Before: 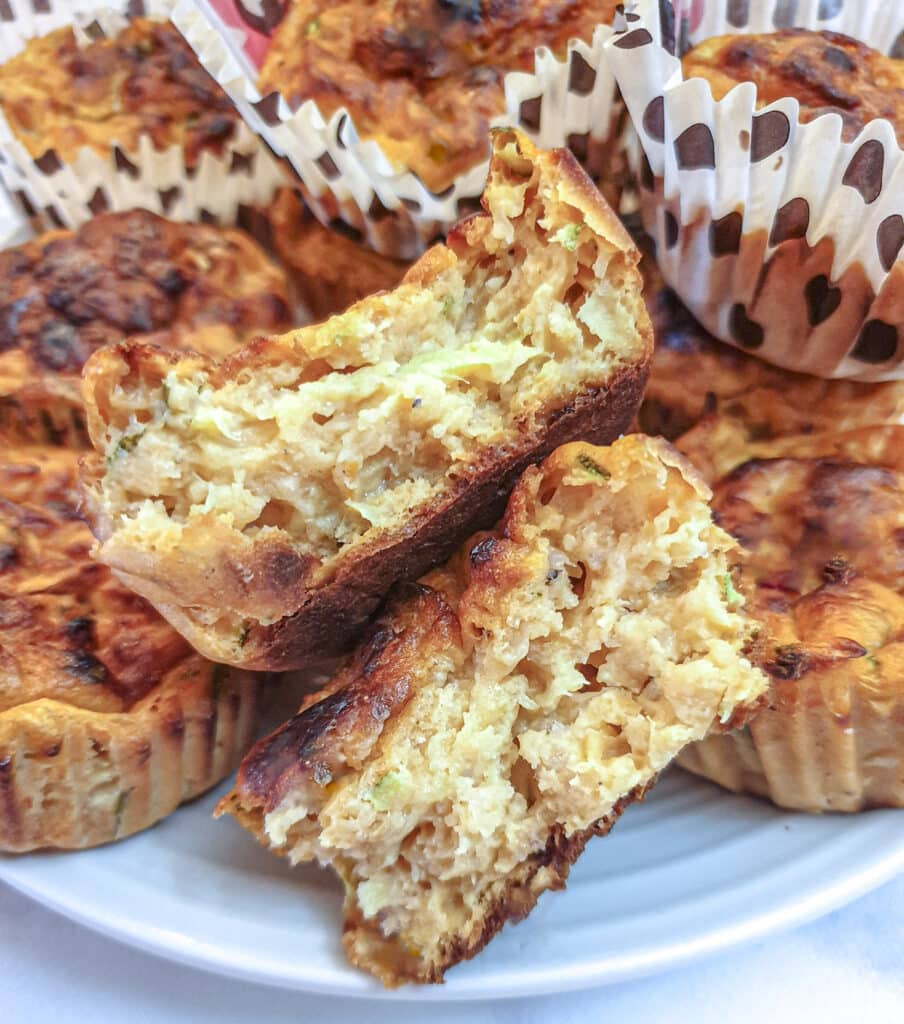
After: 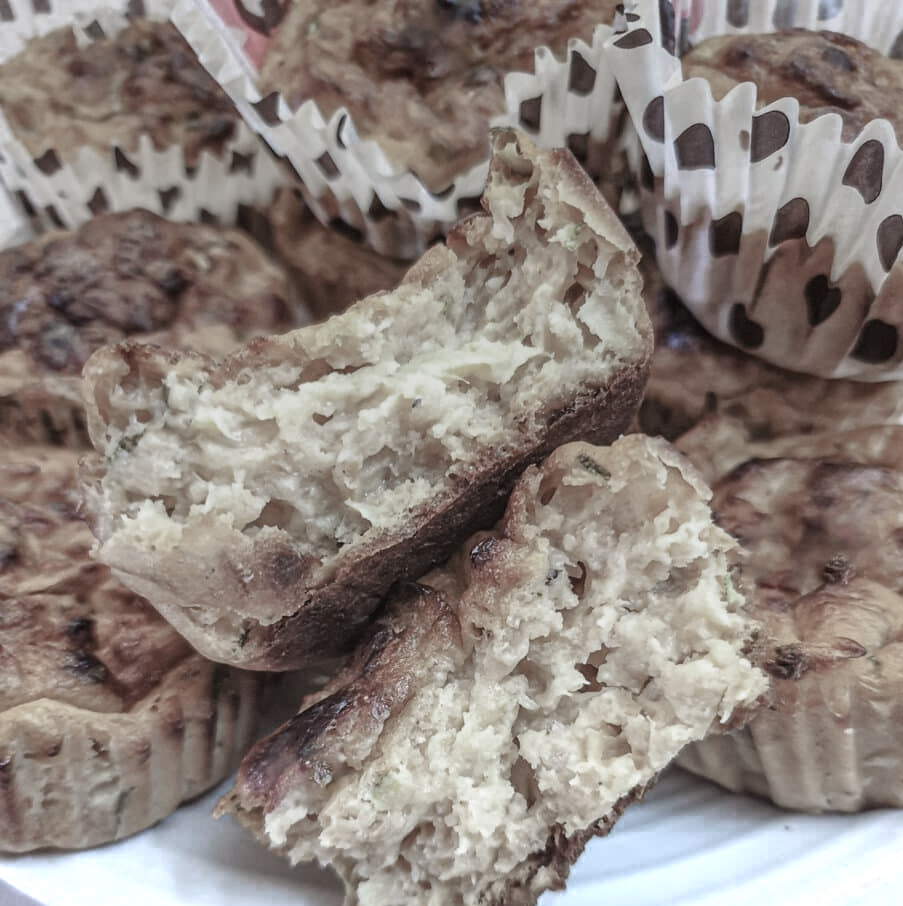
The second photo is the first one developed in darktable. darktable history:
crop and rotate: top 0%, bottom 11.49%
color zones: curves: ch0 [(0, 0.613) (0.01, 0.613) (0.245, 0.448) (0.498, 0.529) (0.642, 0.665) (0.879, 0.777) (0.99, 0.613)]; ch1 [(0, 0.272) (0.219, 0.127) (0.724, 0.346)]
contrast brightness saturation: saturation -0.05
graduated density: rotation -0.352°, offset 57.64
